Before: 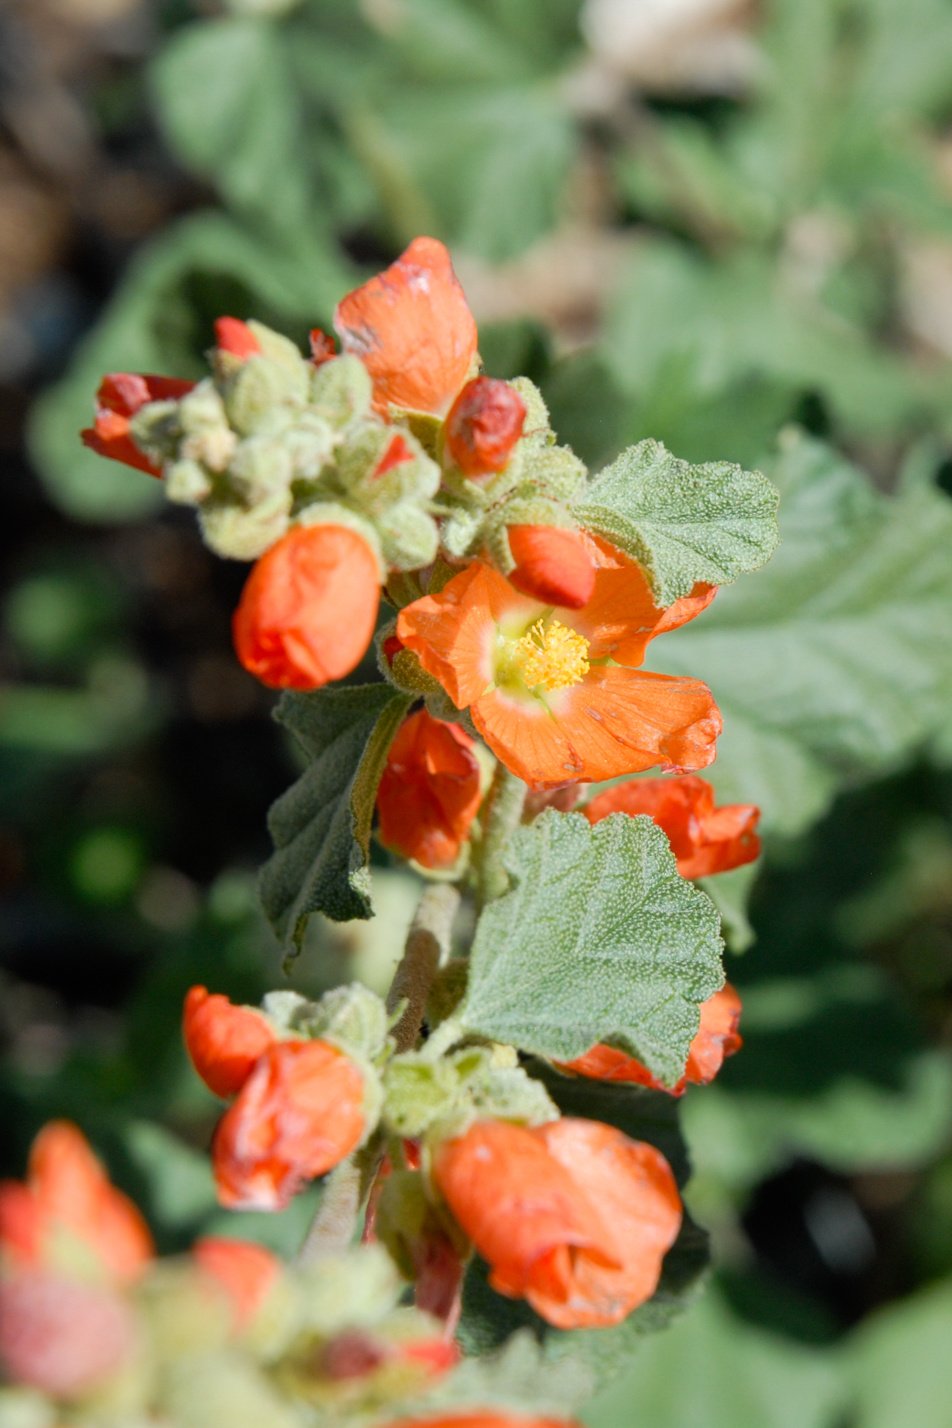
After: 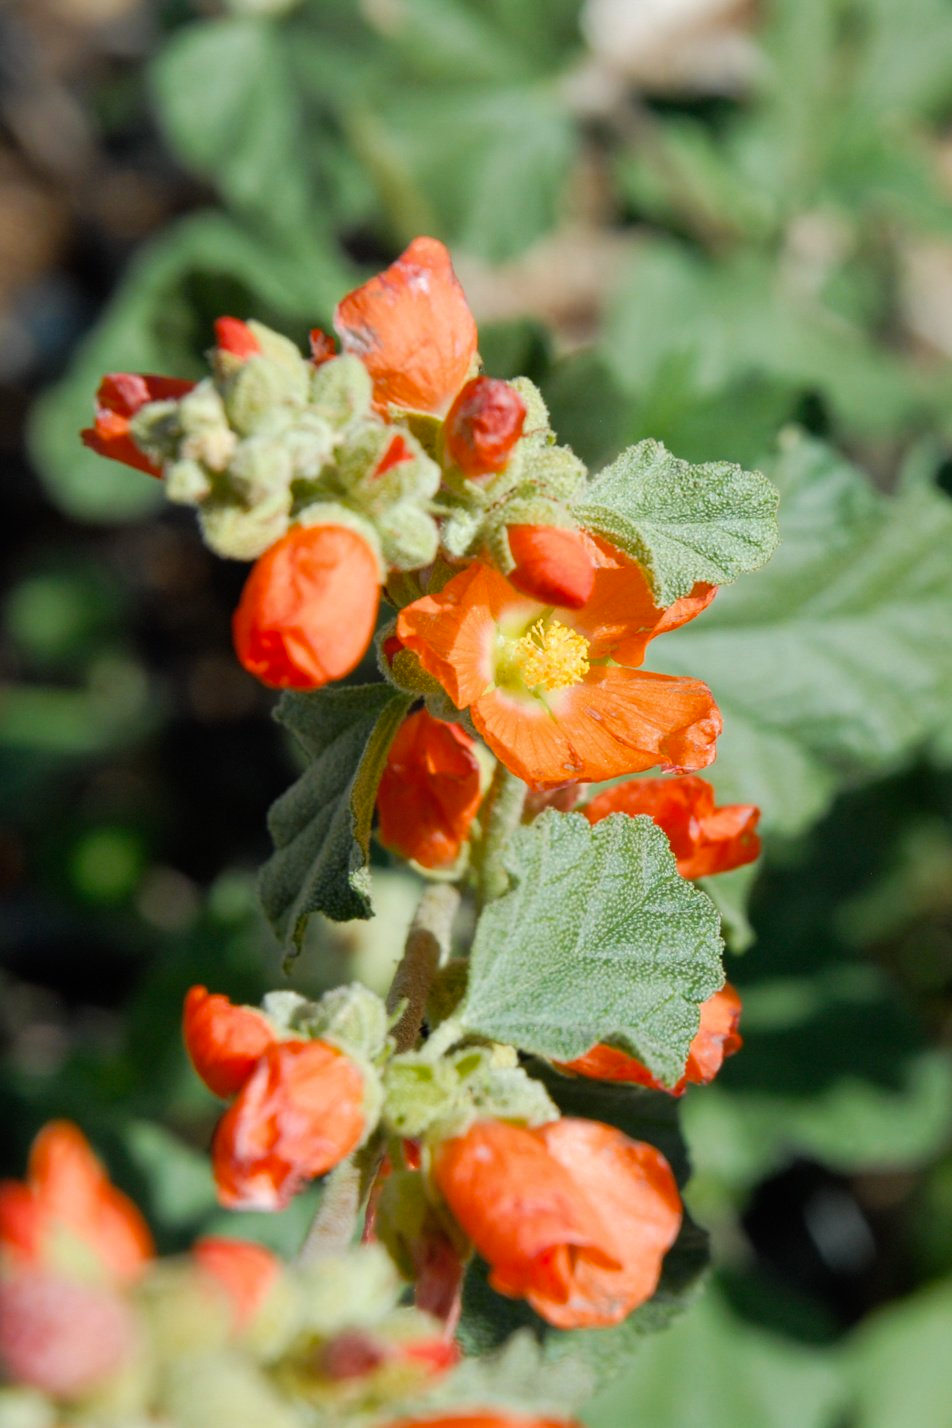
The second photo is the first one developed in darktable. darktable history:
color balance rgb: shadows fall-off 101%, linear chroma grading › mid-tones 7.63%, perceptual saturation grading › mid-tones 11.68%, mask middle-gray fulcrum 22.45%, global vibrance 10.11%, saturation formula JzAzBz (2021)
